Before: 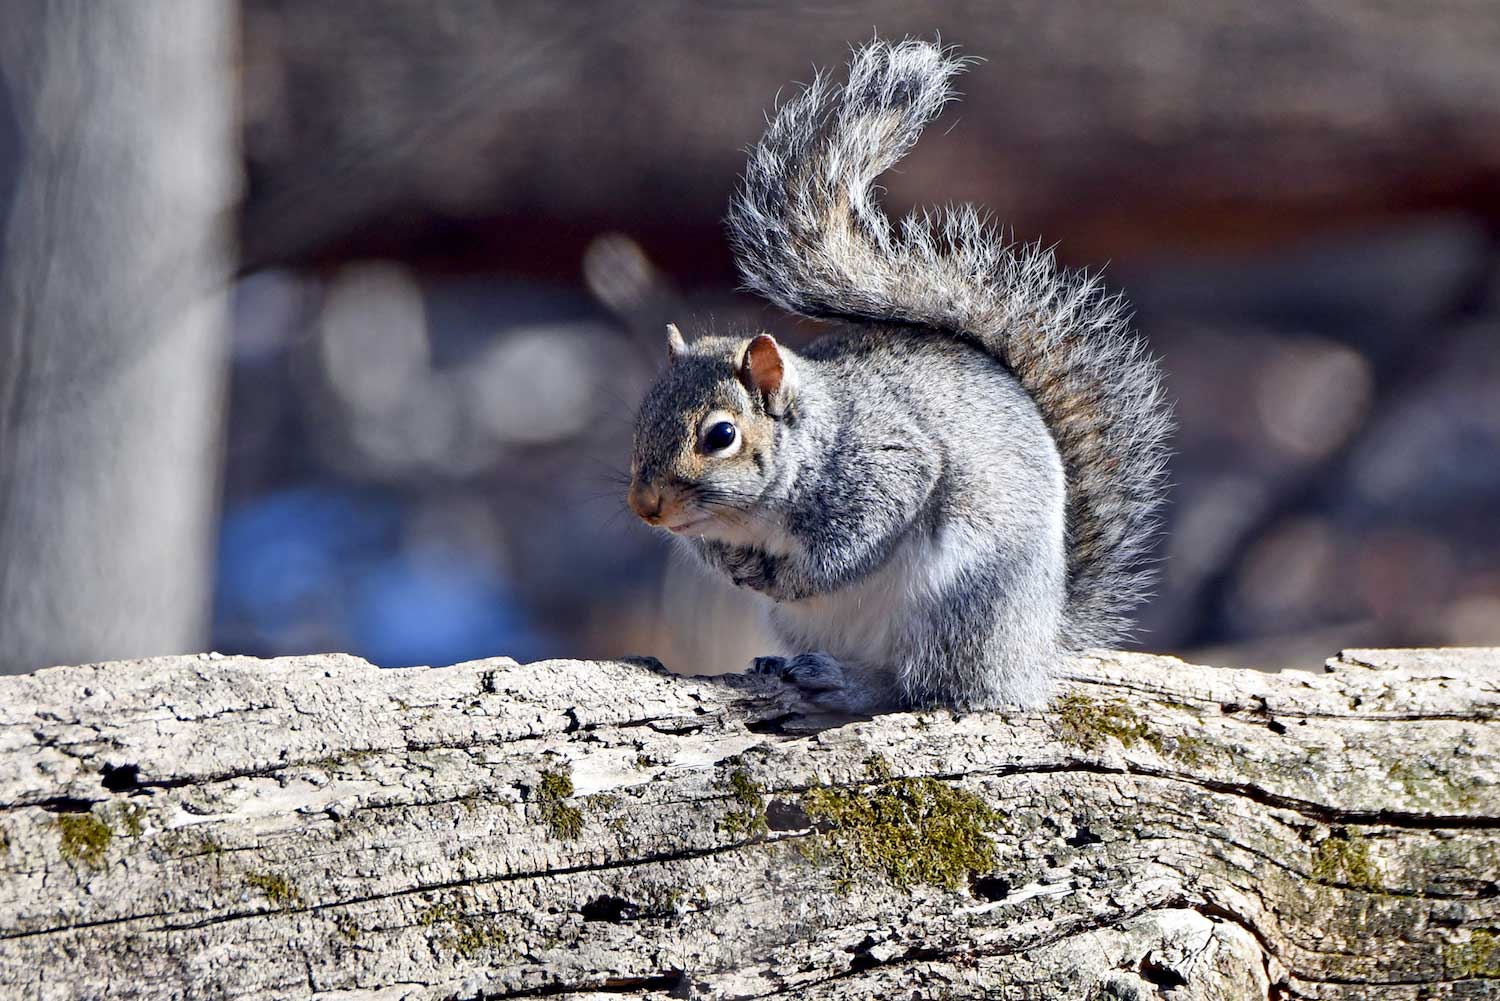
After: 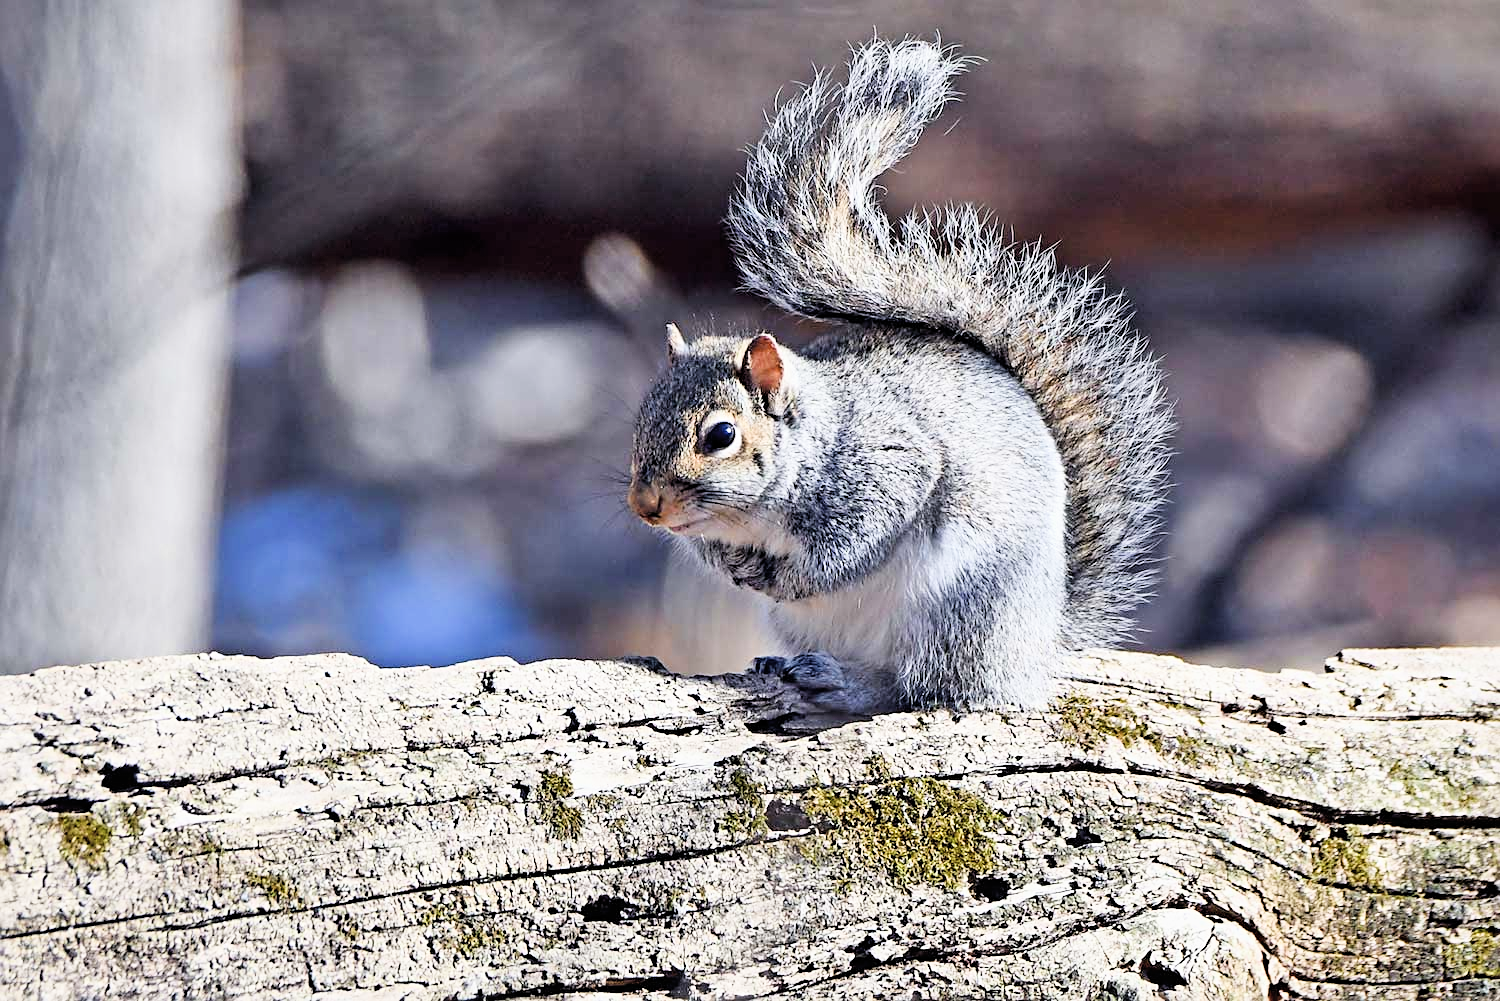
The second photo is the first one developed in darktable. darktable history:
exposure: black level correction -0.005, exposure 1 EV, compensate highlight preservation false
filmic rgb: black relative exposure -7.75 EV, white relative exposure 4.36 EV, threshold 3.05 EV, target black luminance 0%, hardness 3.75, latitude 50.79%, contrast 1.062, highlights saturation mix 8.97%, shadows ↔ highlights balance -0.252%, enable highlight reconstruction true
local contrast: mode bilateral grid, contrast 99, coarseness 100, detail 108%, midtone range 0.2
sharpen: on, module defaults
